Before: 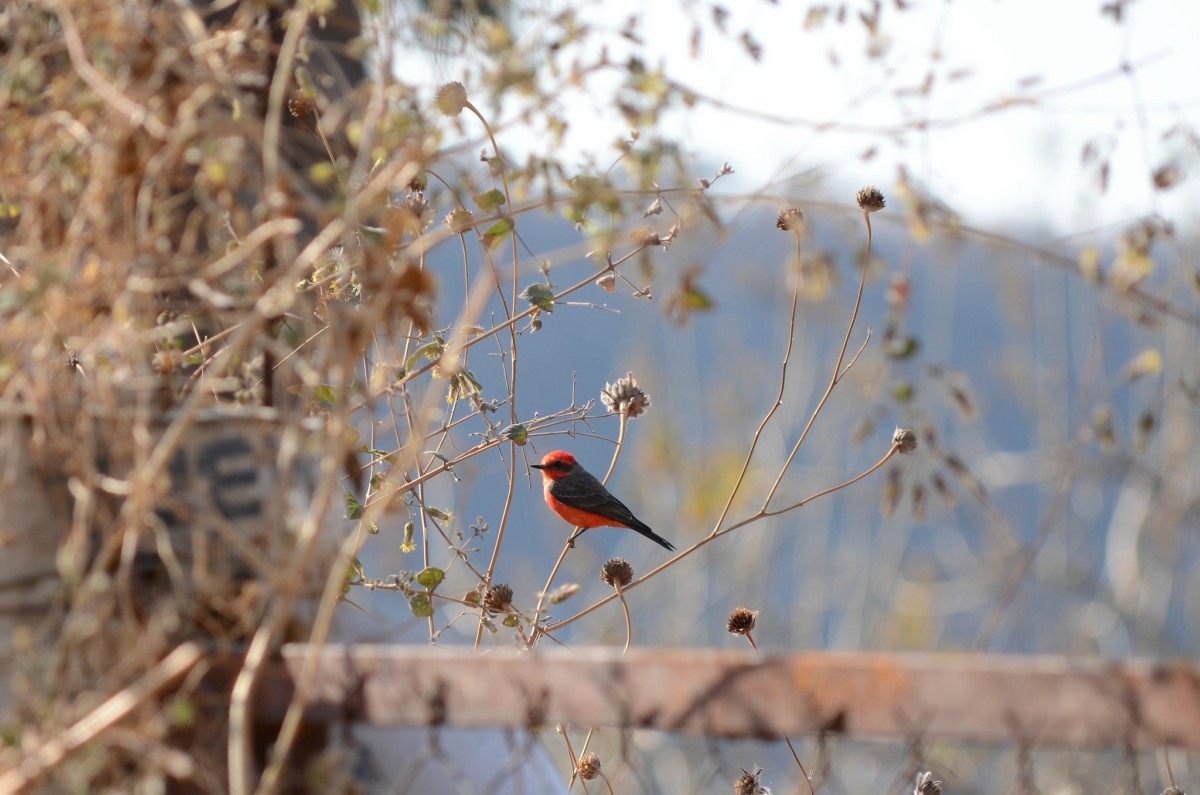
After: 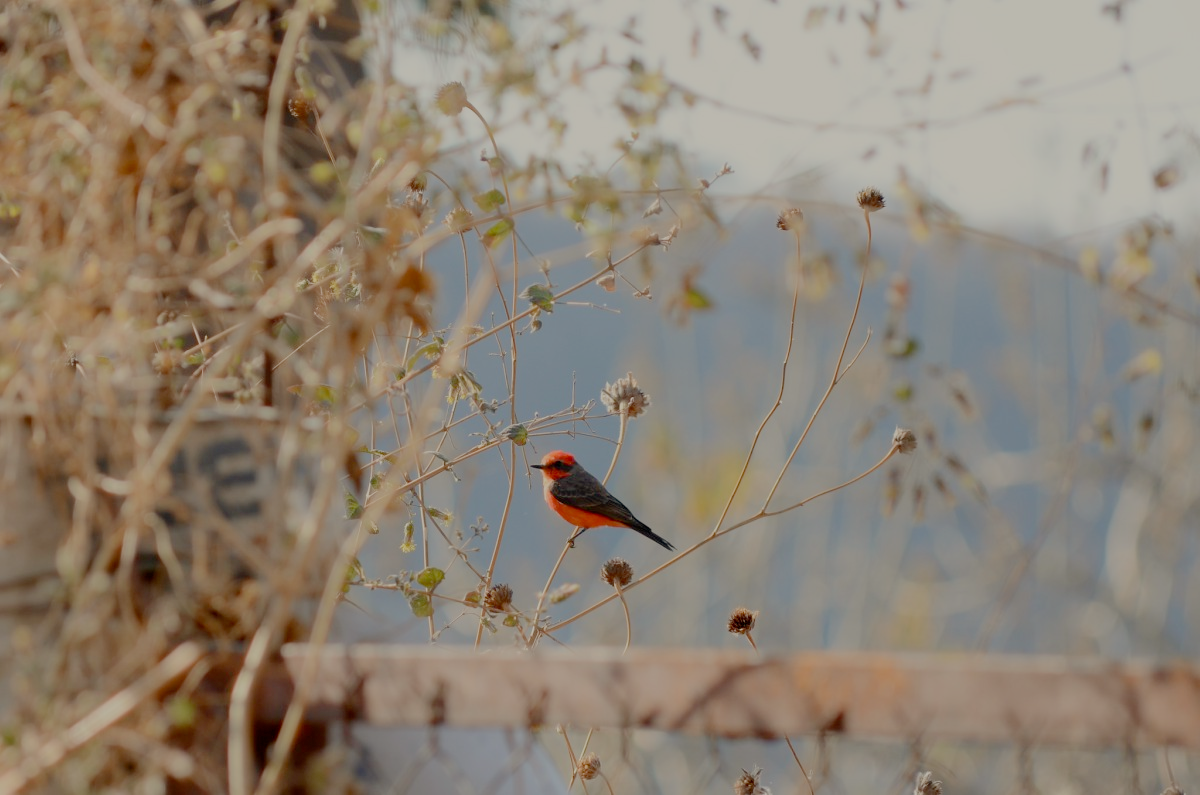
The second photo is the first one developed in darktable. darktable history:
filmic rgb: black relative exposure -7 EV, white relative exposure 6 EV, threshold 3 EV, target black luminance 0%, hardness 2.73, latitude 61.22%, contrast 0.691, highlights saturation mix 10%, shadows ↔ highlights balance -0.073%, preserve chrominance no, color science v4 (2020), iterations of high-quality reconstruction 10, contrast in shadows soft, contrast in highlights soft, enable highlight reconstruction true
white balance: red 1.029, blue 0.92
